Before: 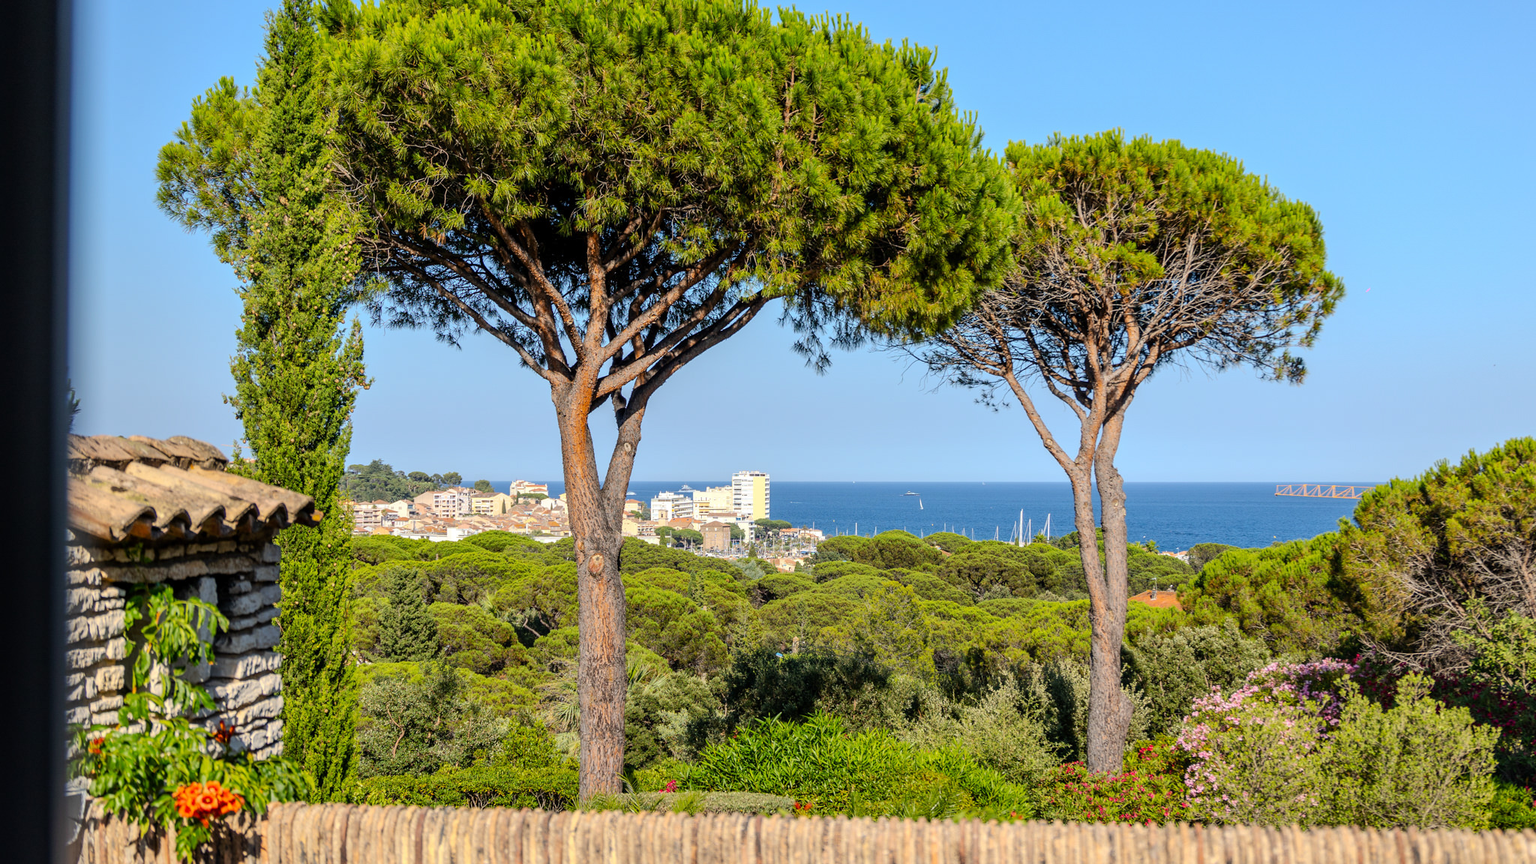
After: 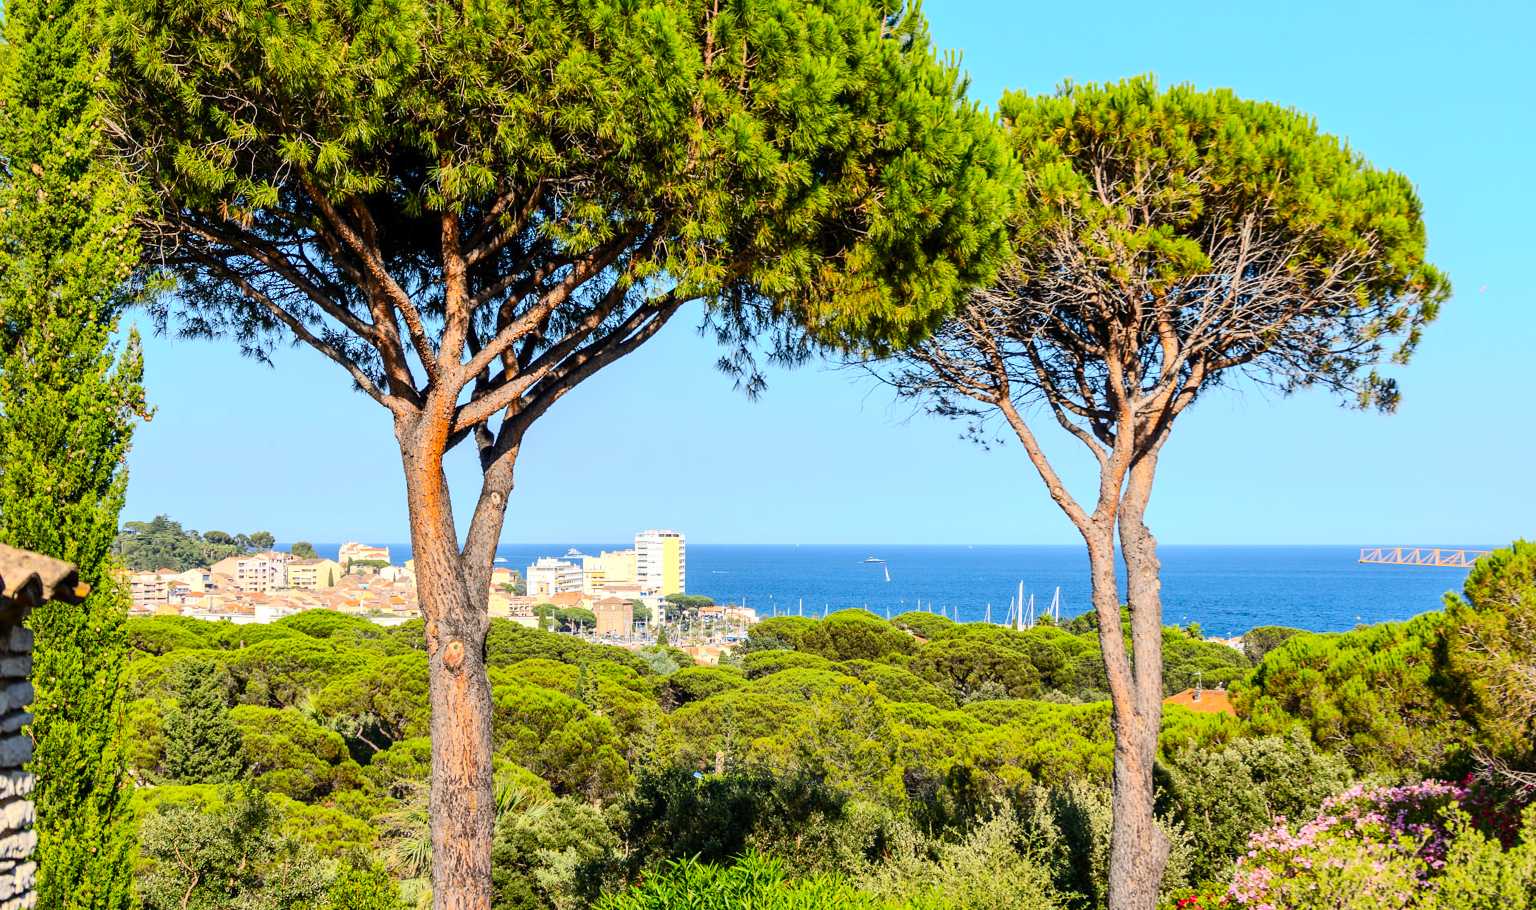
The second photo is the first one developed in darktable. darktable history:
contrast brightness saturation: contrast 0.228, brightness 0.109, saturation 0.293
crop: left 16.66%, top 8.548%, right 8.292%, bottom 12.454%
